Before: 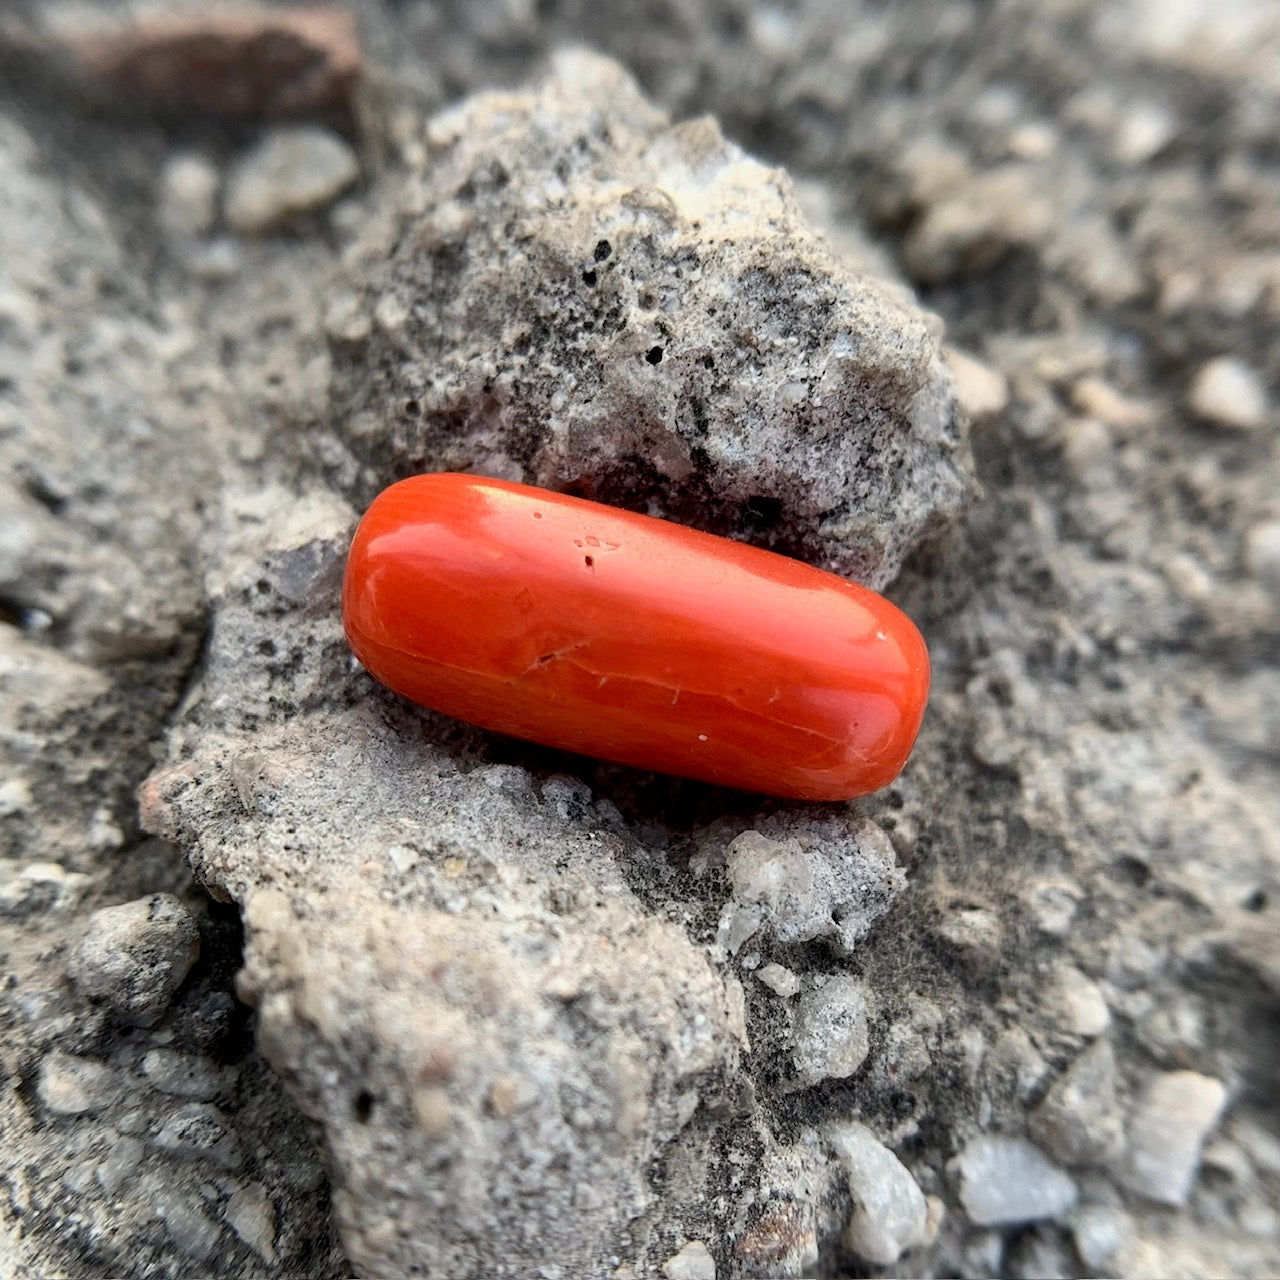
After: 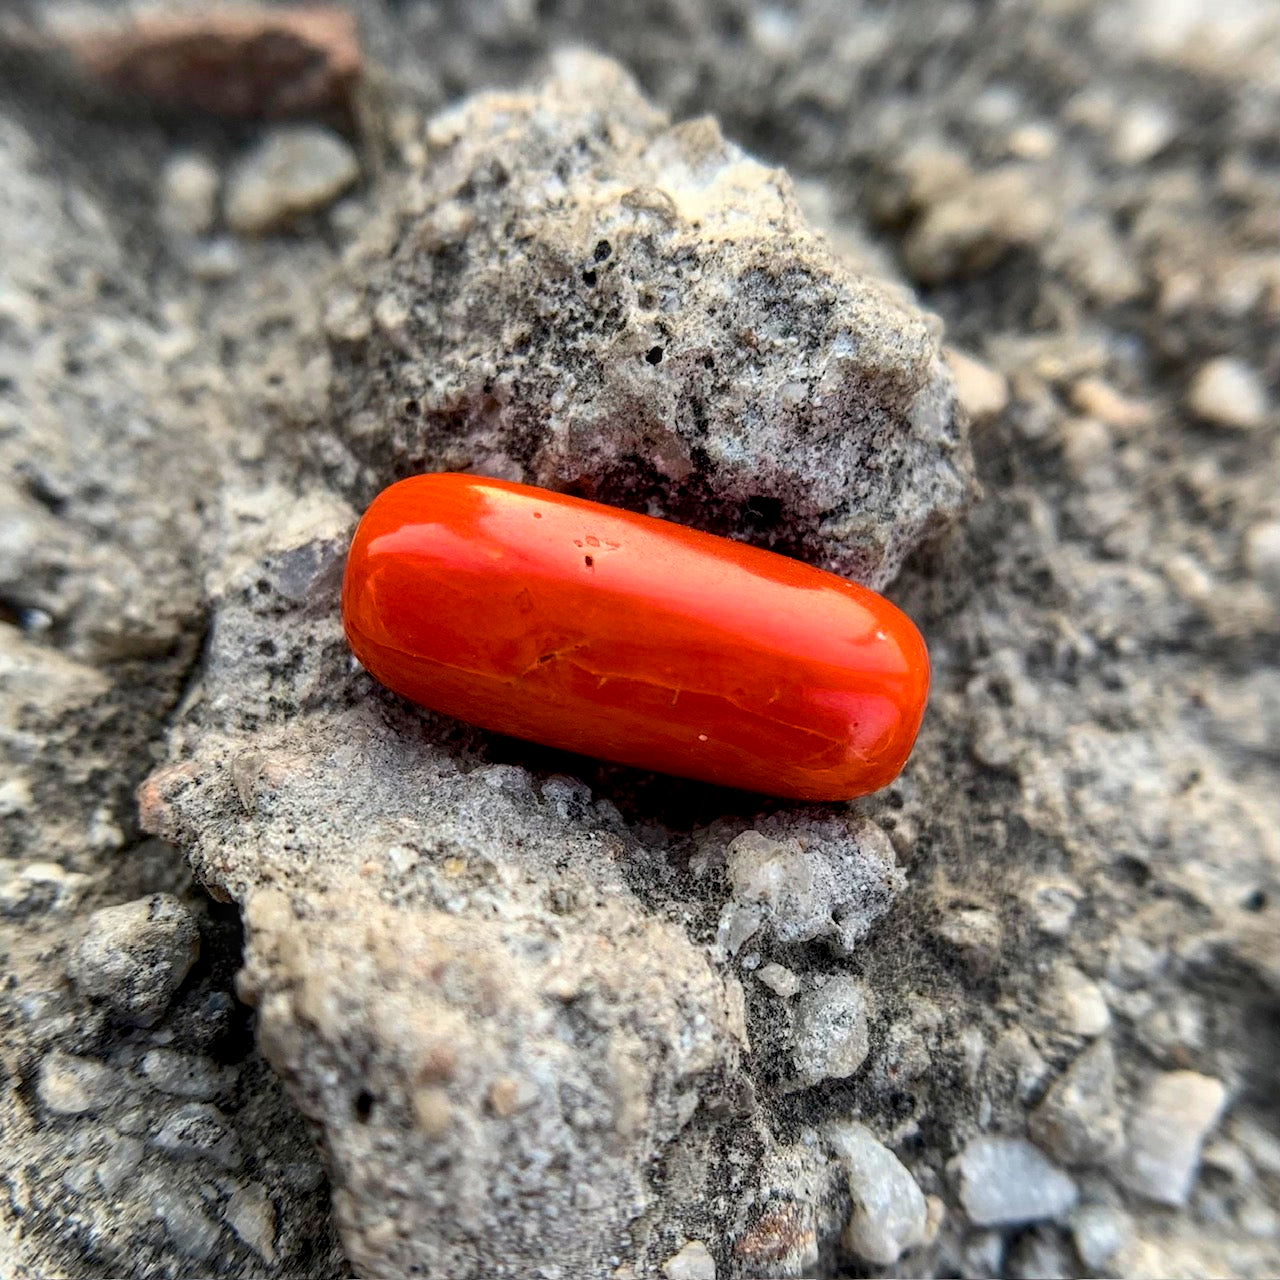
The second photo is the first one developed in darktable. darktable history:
color balance rgb: perceptual saturation grading › global saturation 30%, global vibrance 20%
exposure: compensate highlight preservation false
local contrast: on, module defaults
